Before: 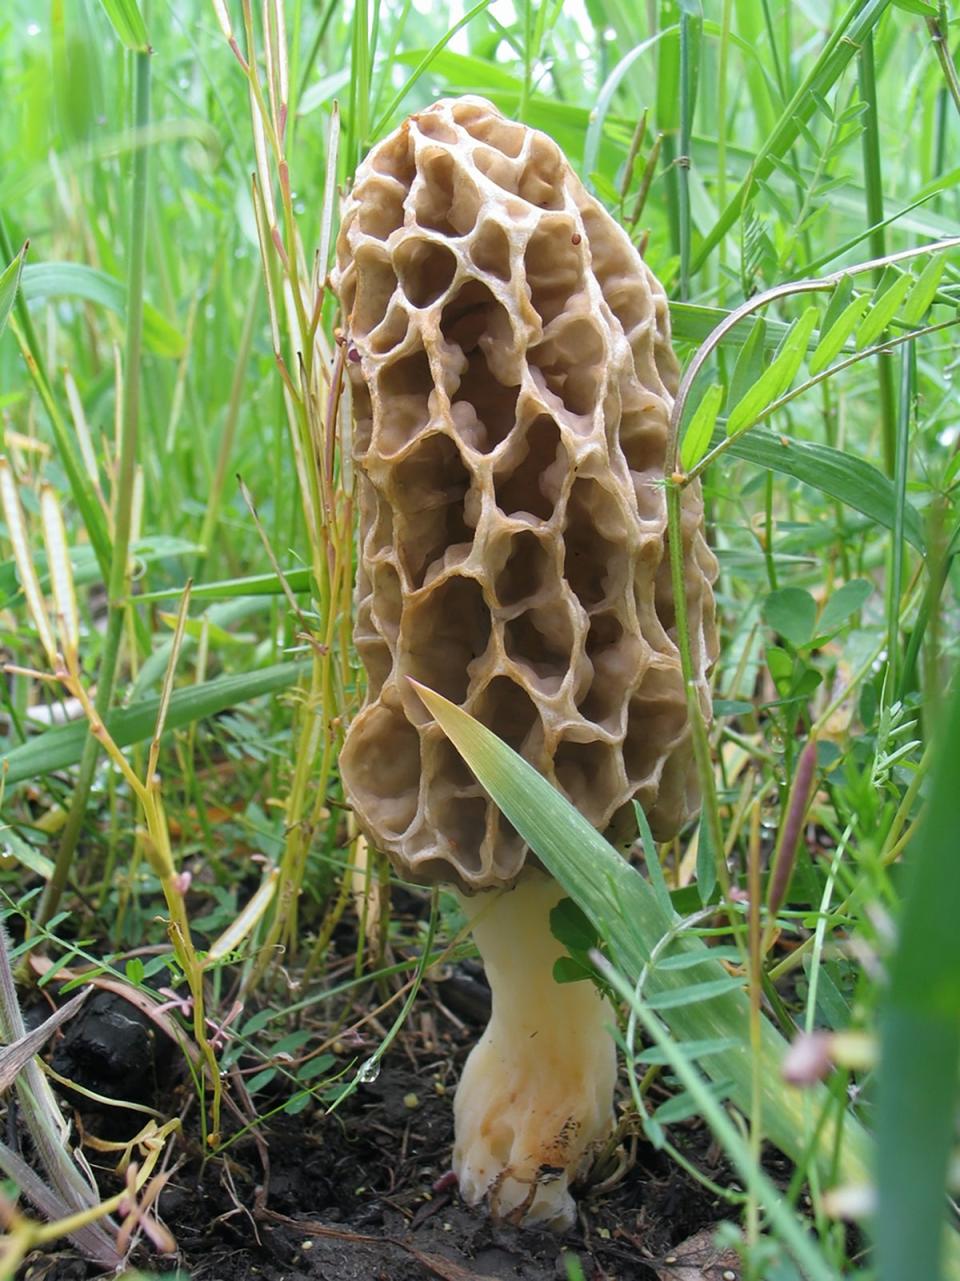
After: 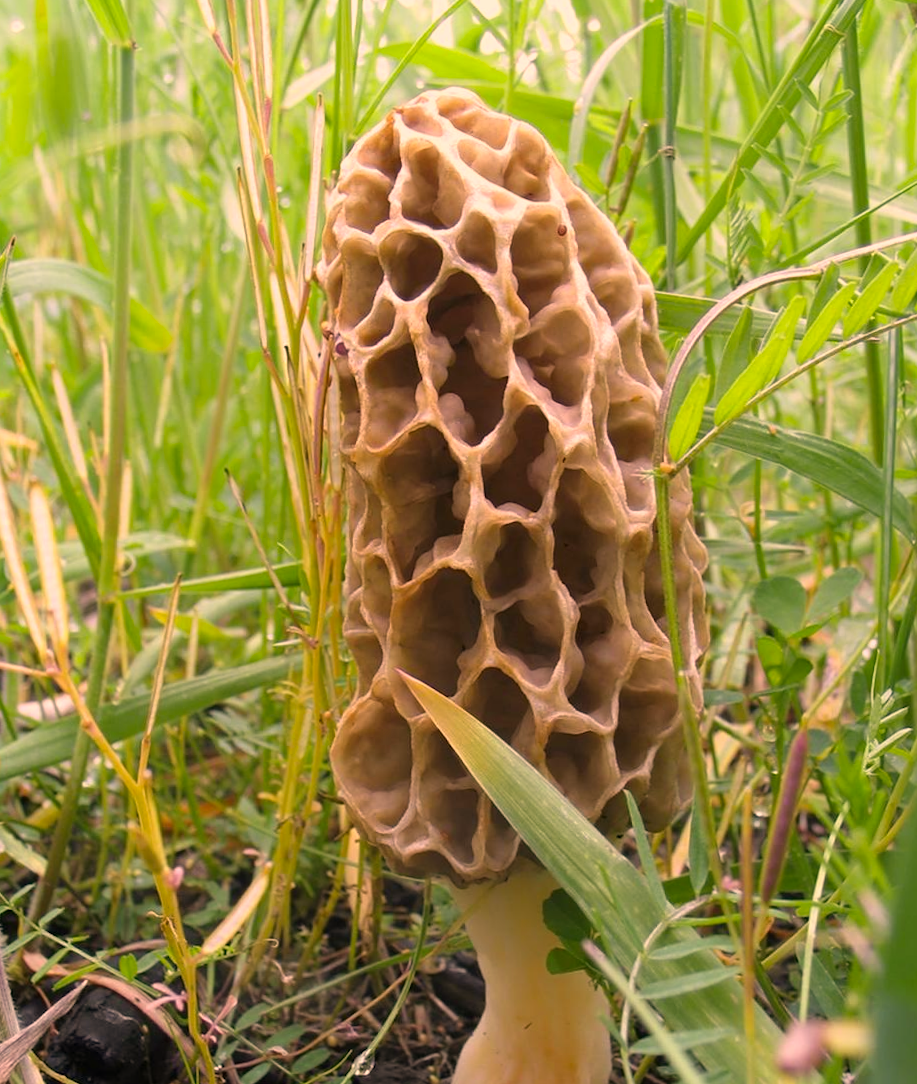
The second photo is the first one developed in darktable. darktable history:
crop and rotate: angle 0.591°, left 0.426%, right 2.717%, bottom 14.164%
color correction: highlights a* 22.32, highlights b* 22.25
